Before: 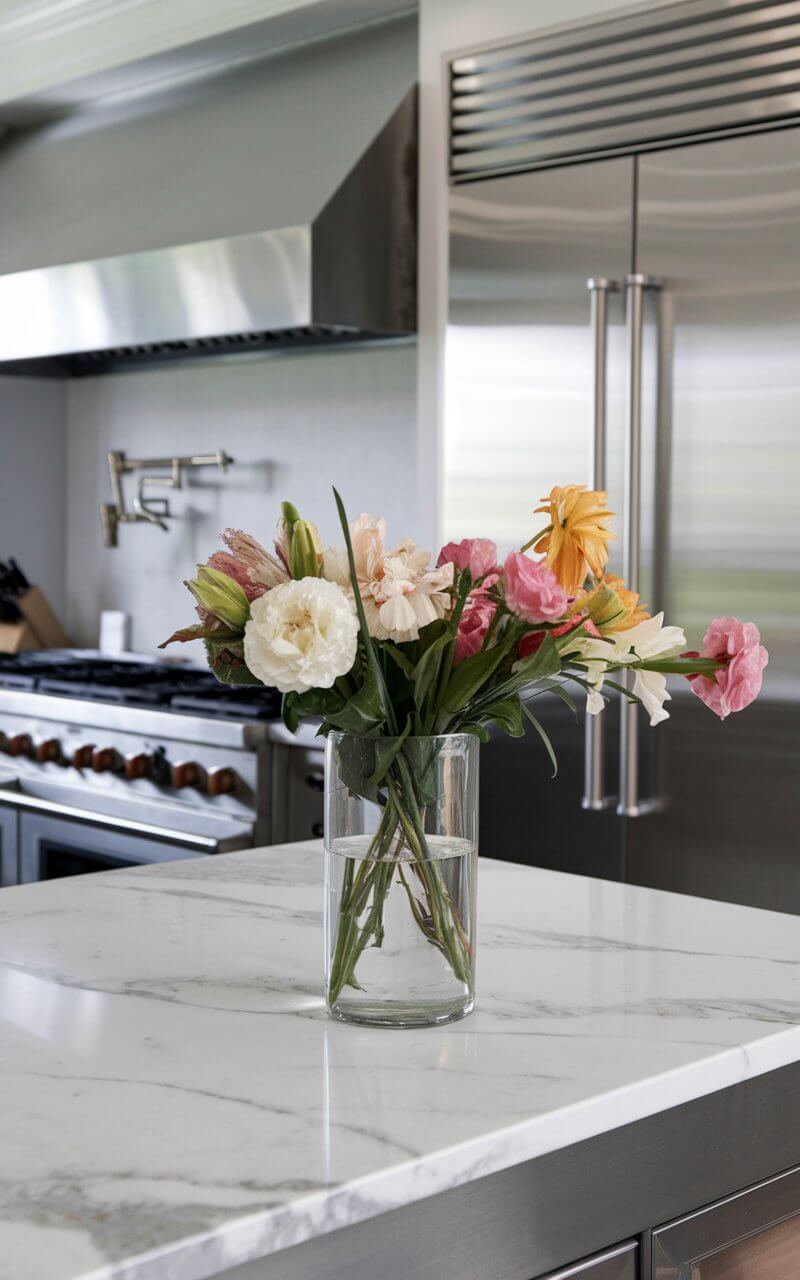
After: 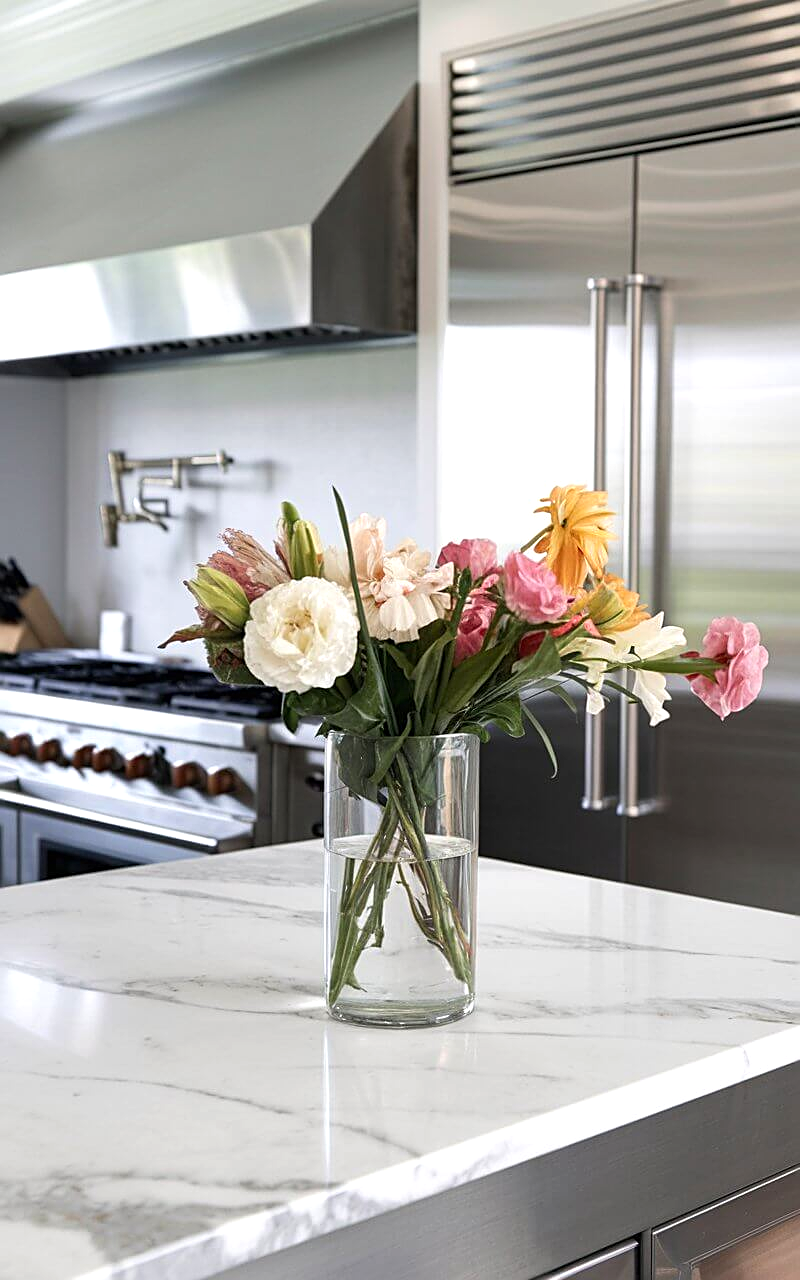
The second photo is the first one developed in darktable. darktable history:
exposure: black level correction 0, exposure 0.499 EV, compensate highlight preservation false
sharpen: on, module defaults
